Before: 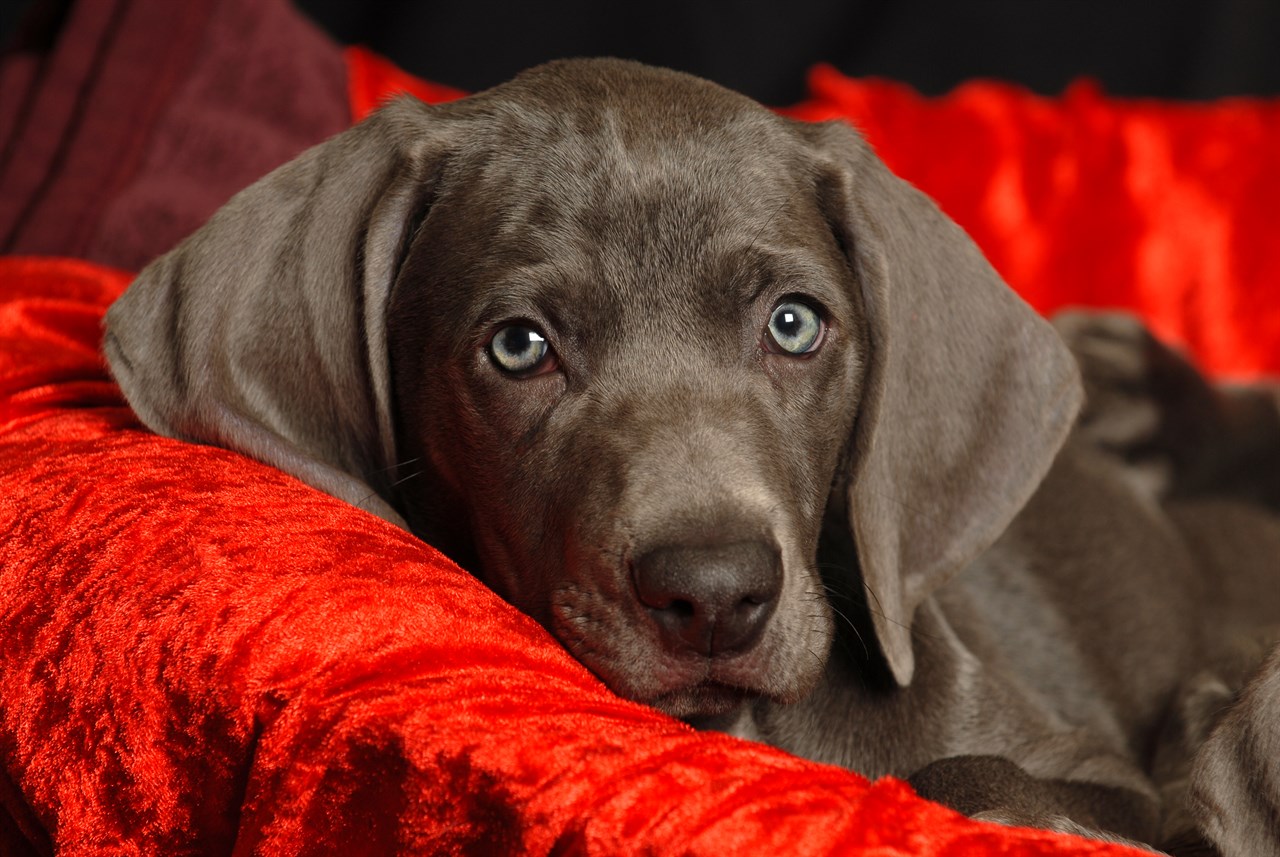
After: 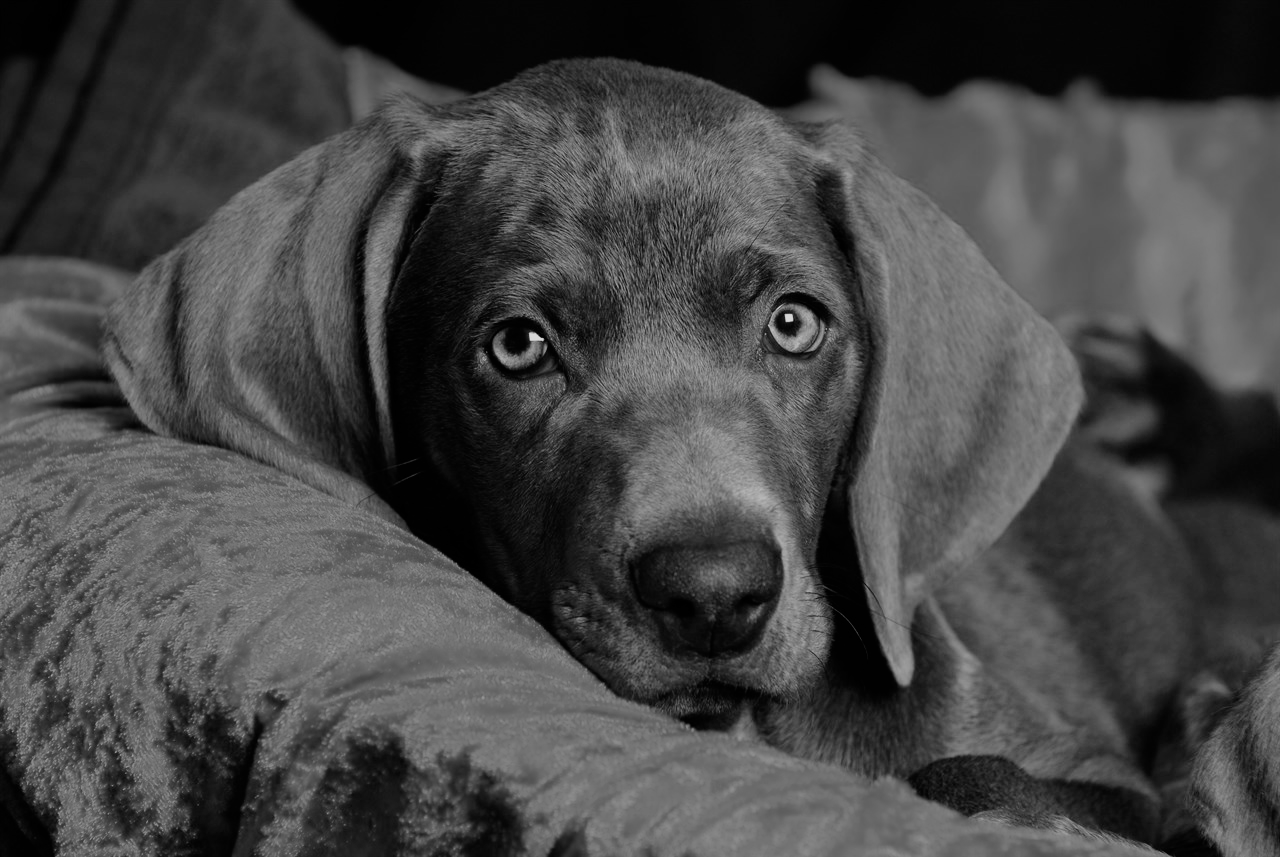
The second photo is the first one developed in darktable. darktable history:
filmic rgb: black relative exposure -7.65 EV, white relative exposure 4.56 EV, hardness 3.61, contrast 1.05
monochrome: on, module defaults
